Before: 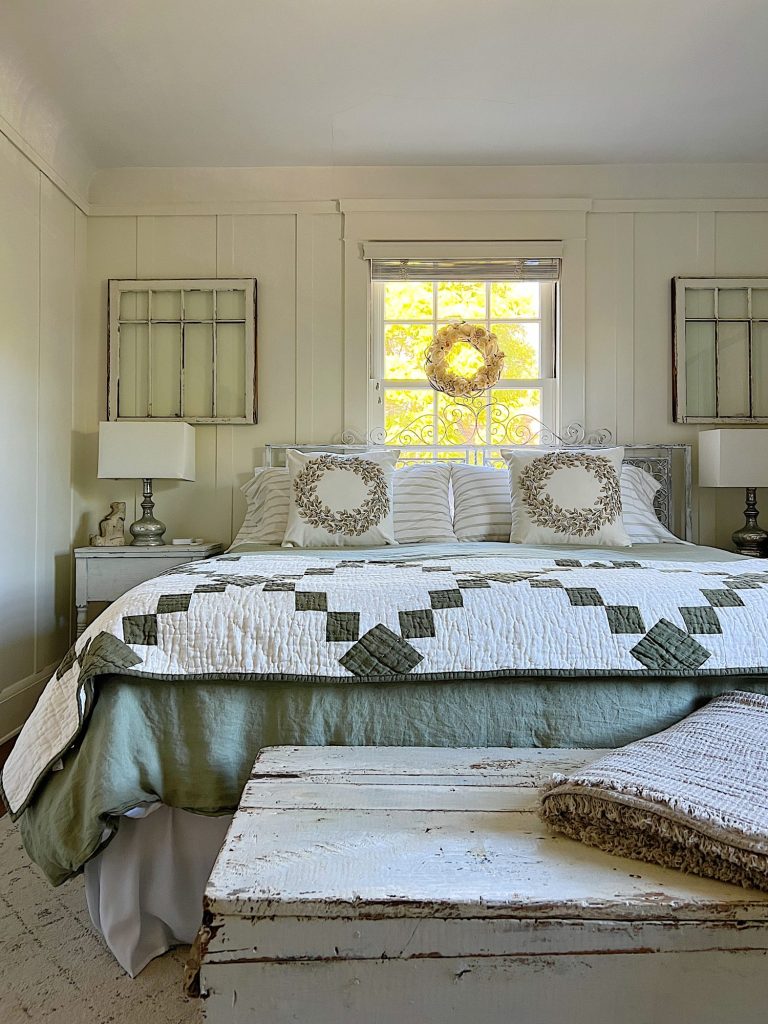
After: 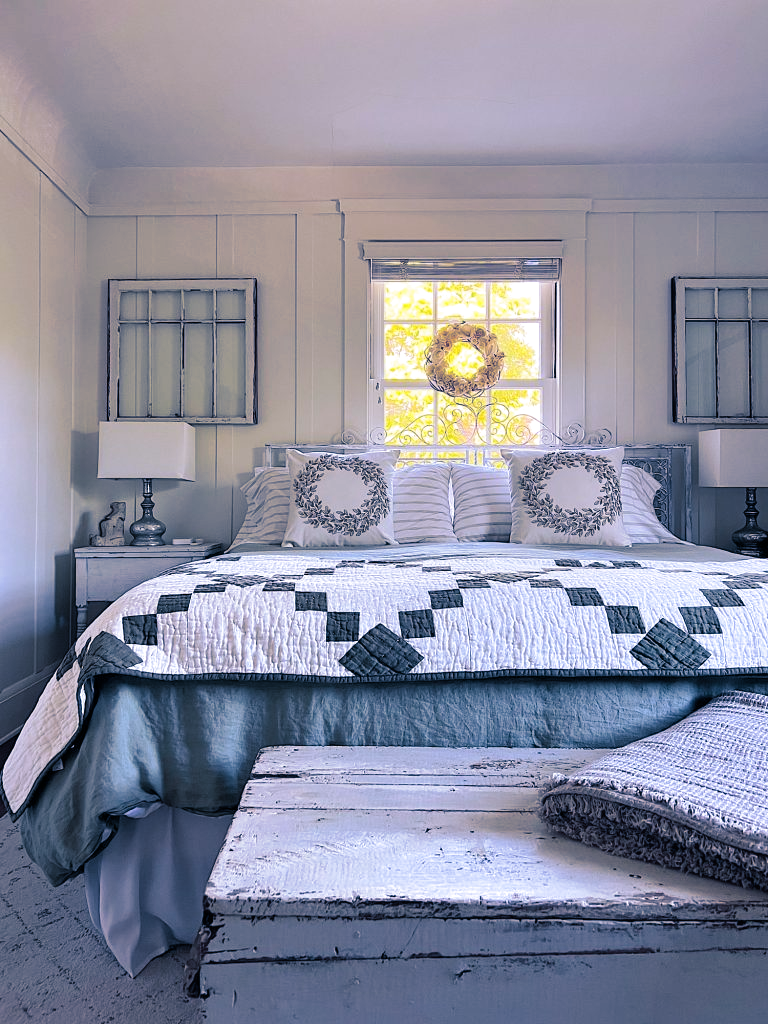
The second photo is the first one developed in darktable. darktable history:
rotate and perspective: crop left 0, crop top 0
white balance: red 1.042, blue 1.17
split-toning: shadows › hue 226.8°, shadows › saturation 0.84
